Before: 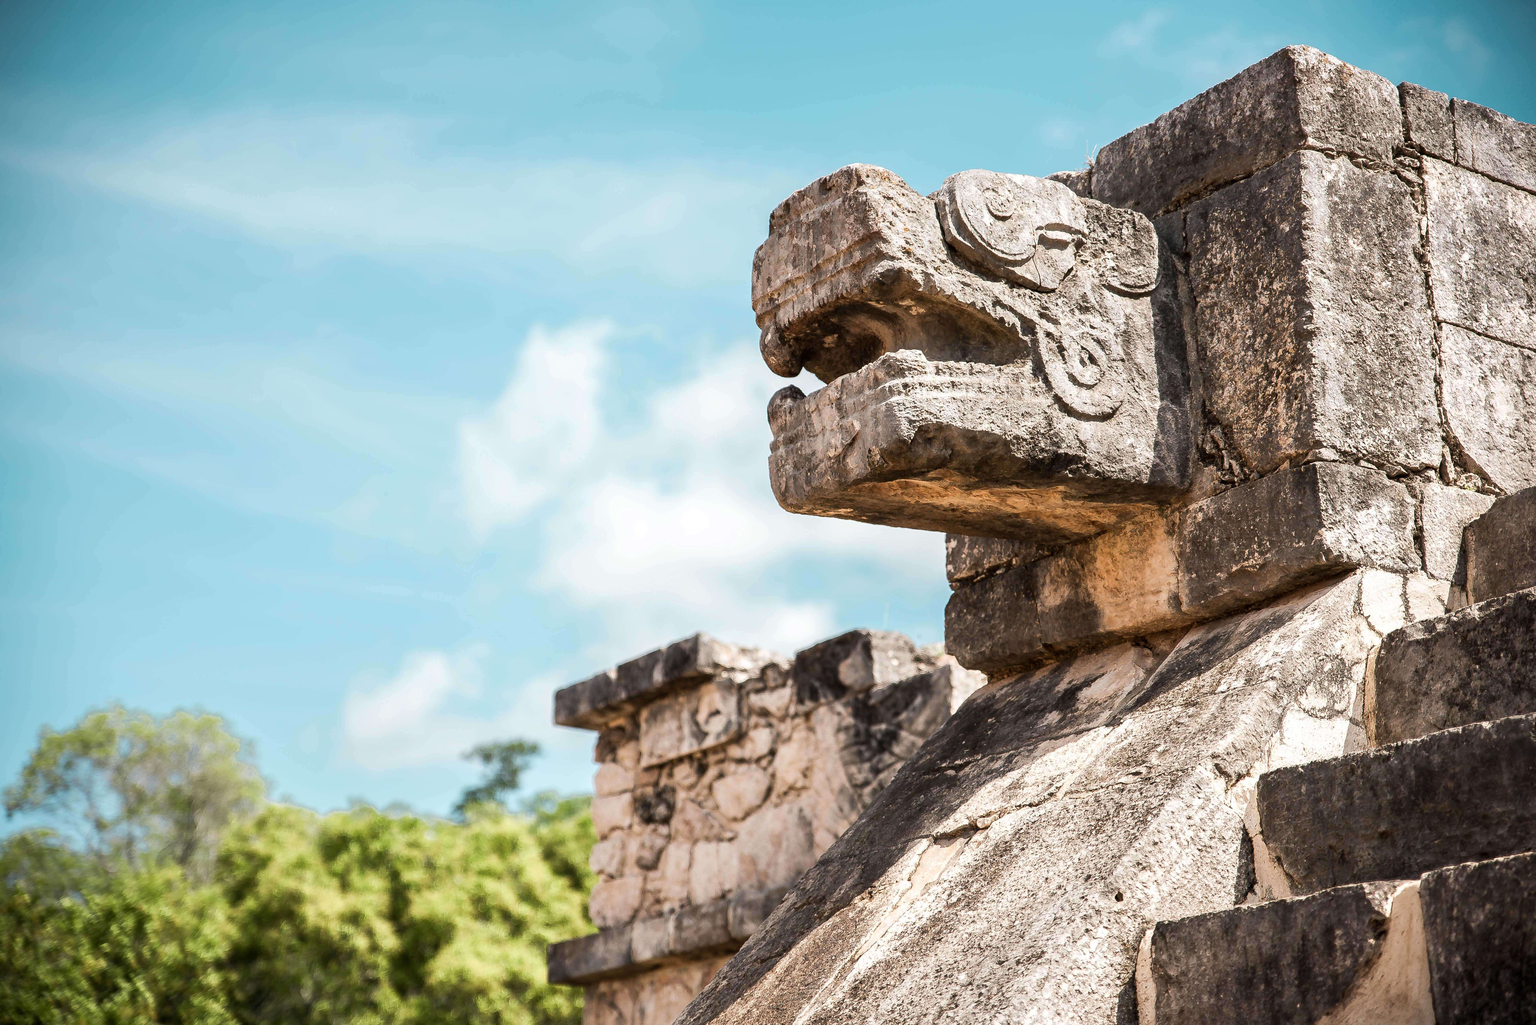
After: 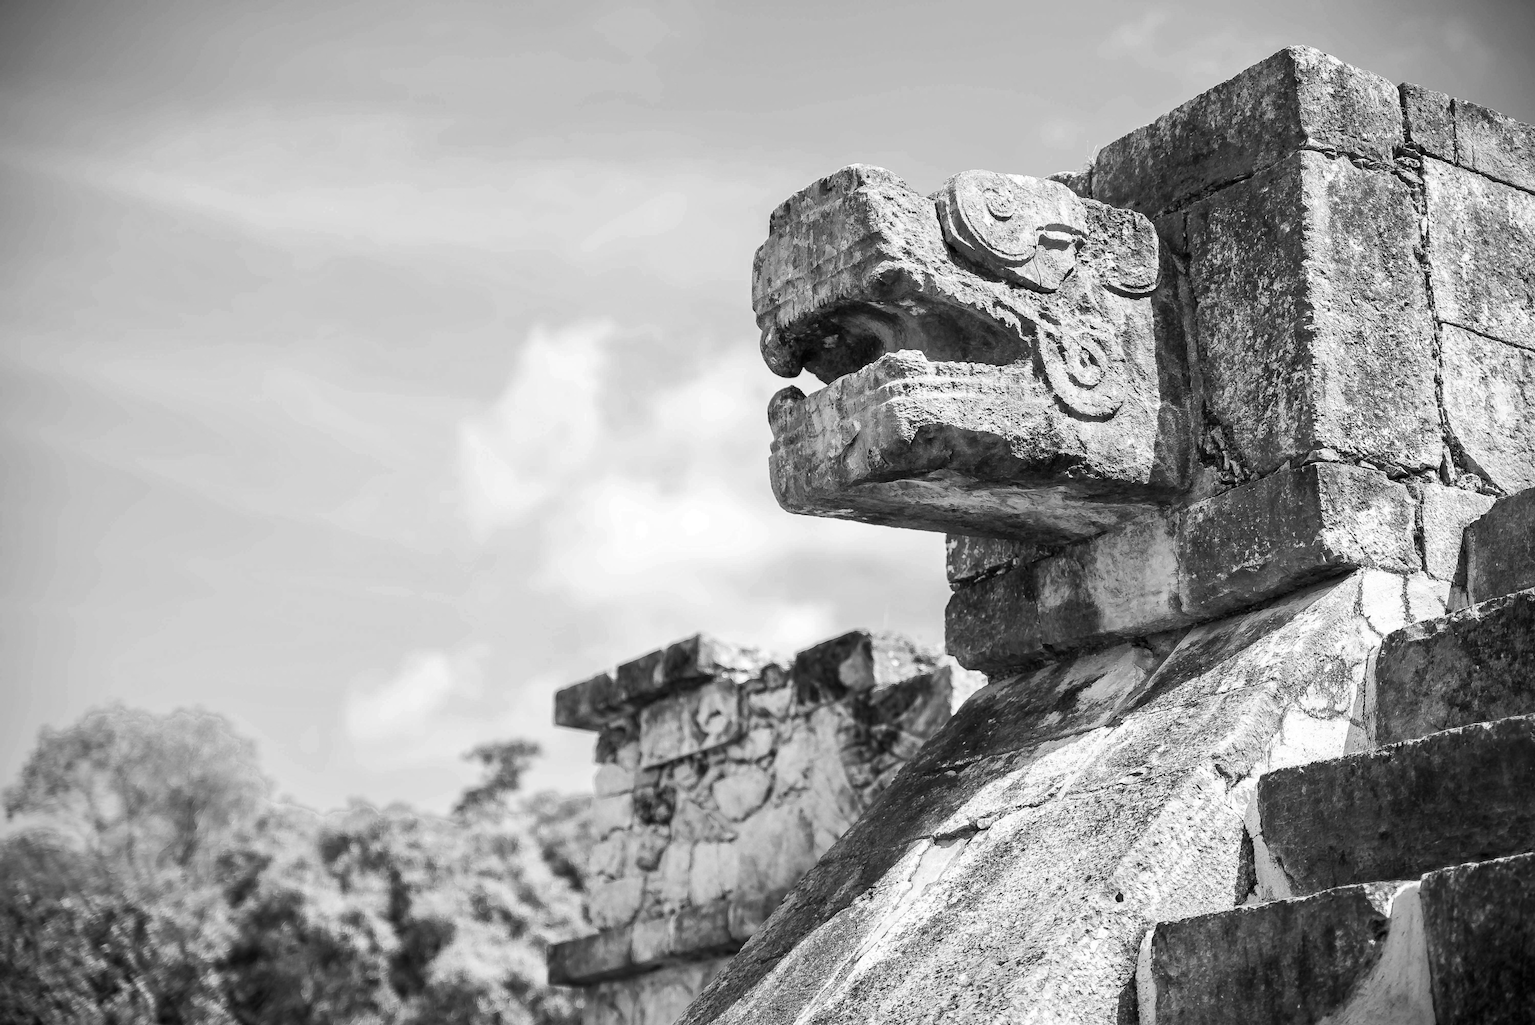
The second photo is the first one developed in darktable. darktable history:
monochrome: on, module defaults
color correction: highlights a* -1.43, highlights b* 10.12, shadows a* 0.395, shadows b* 19.35
